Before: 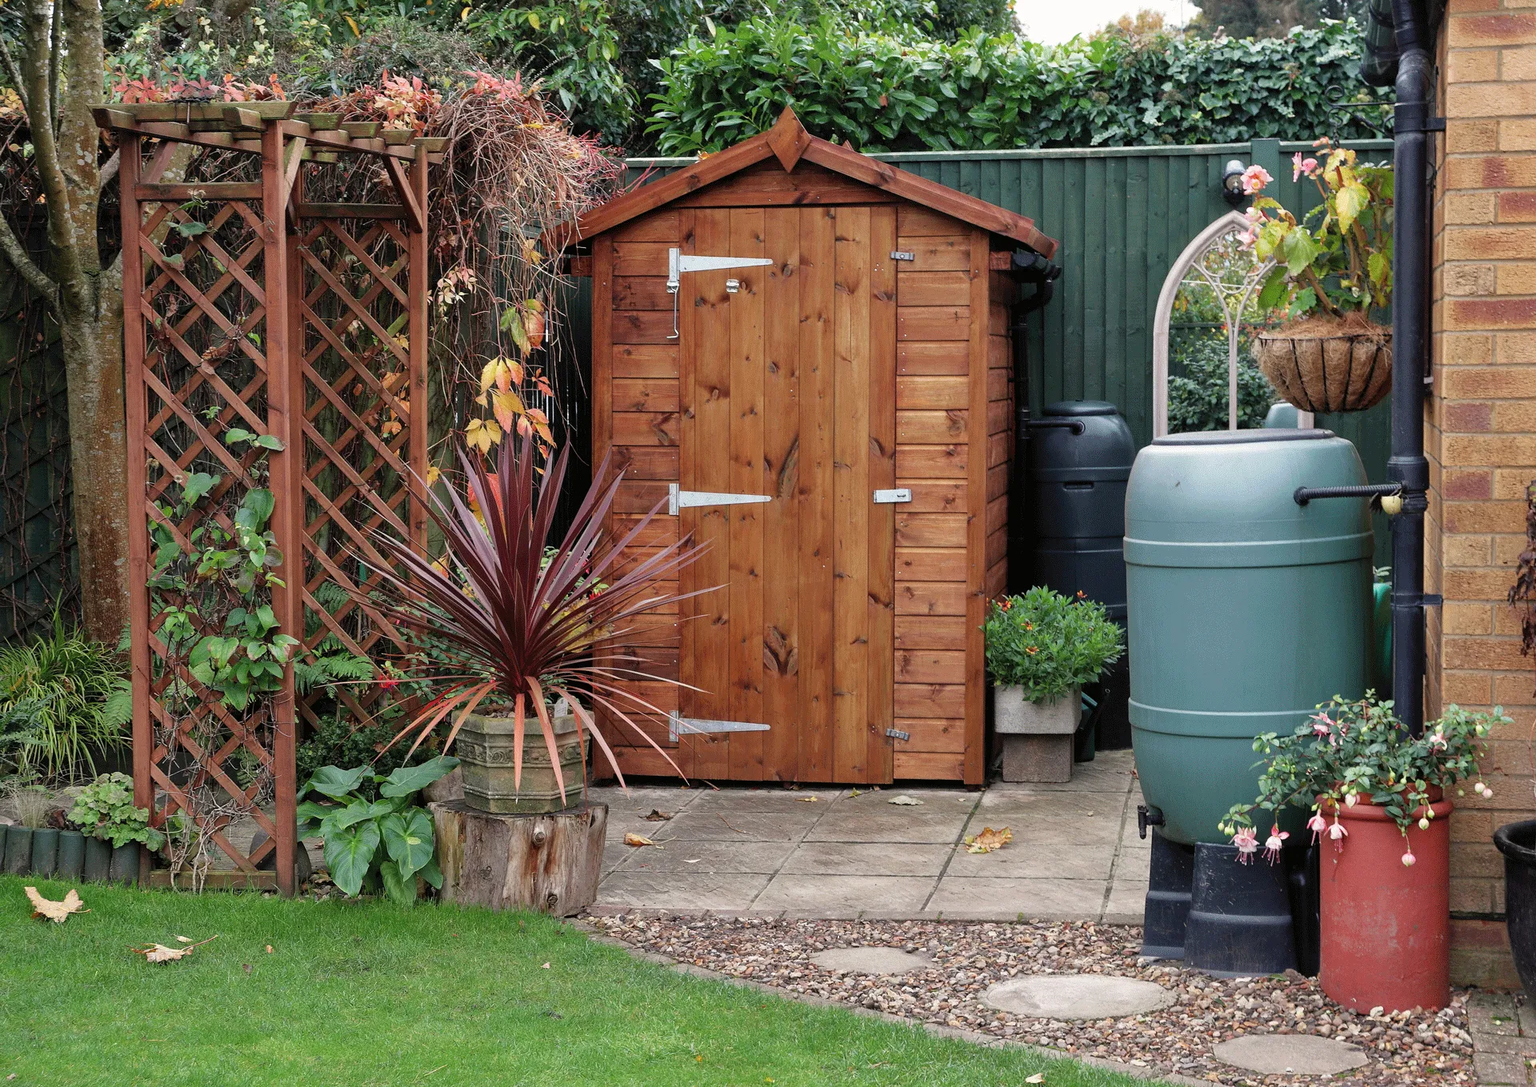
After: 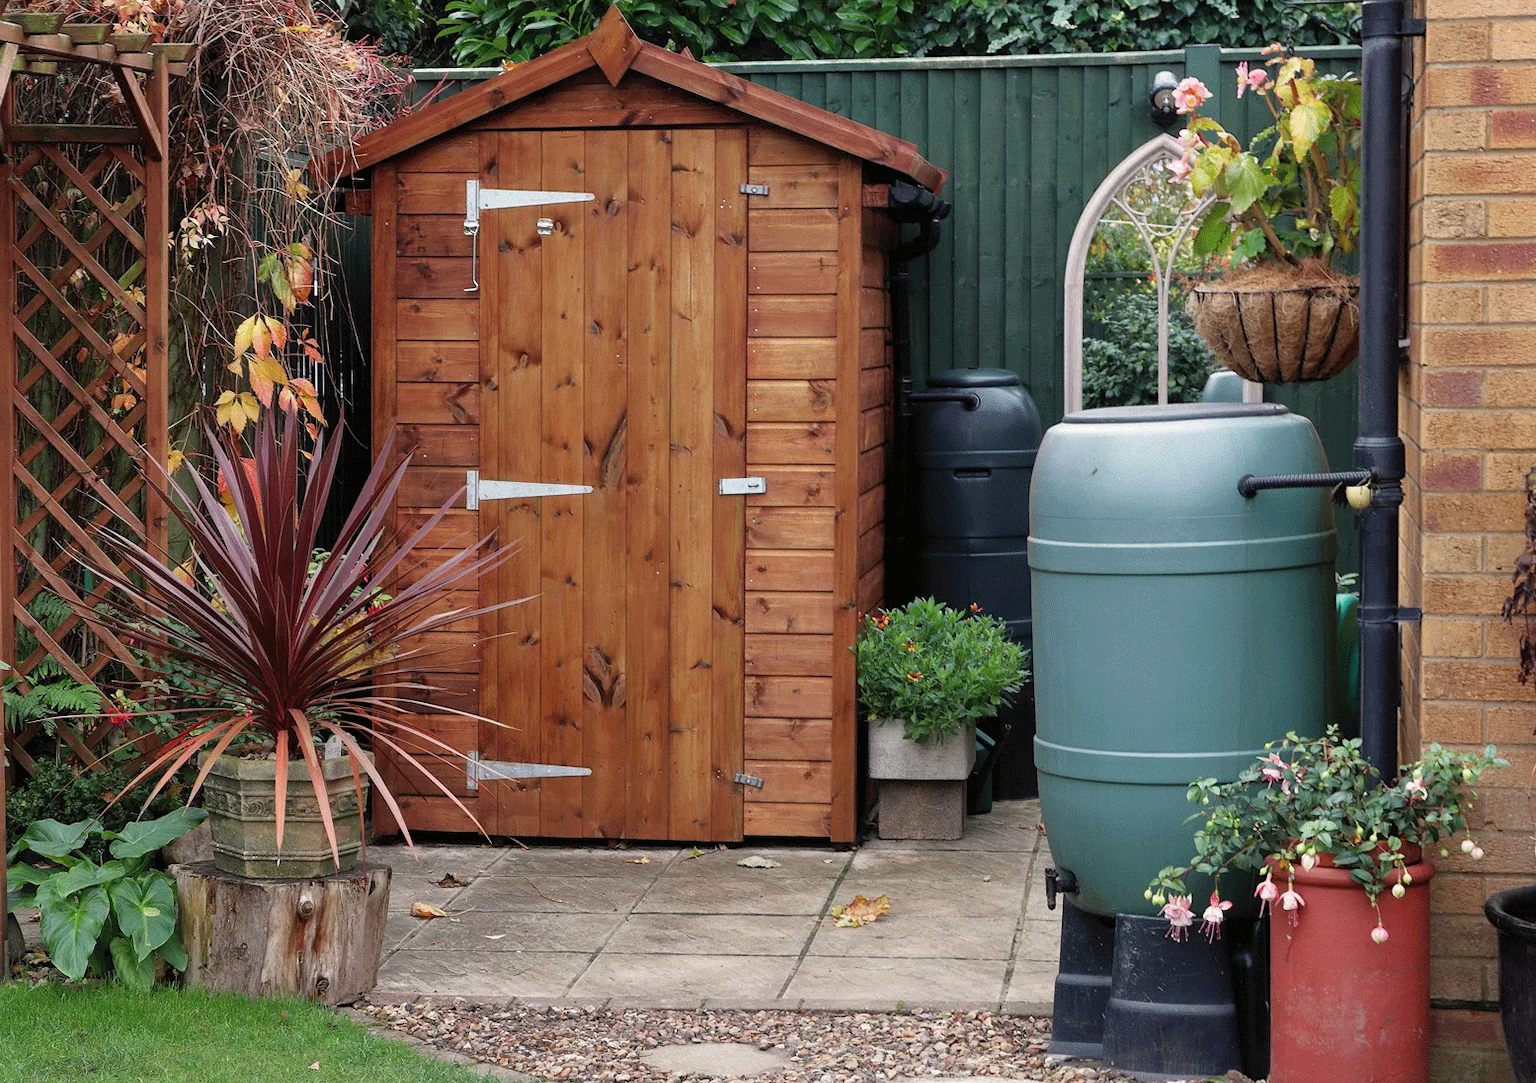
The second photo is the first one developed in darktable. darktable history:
crop: left 18.998%, top 9.487%, right 0%, bottom 9.735%
shadows and highlights: shadows -38.33, highlights 62.51, soften with gaussian
